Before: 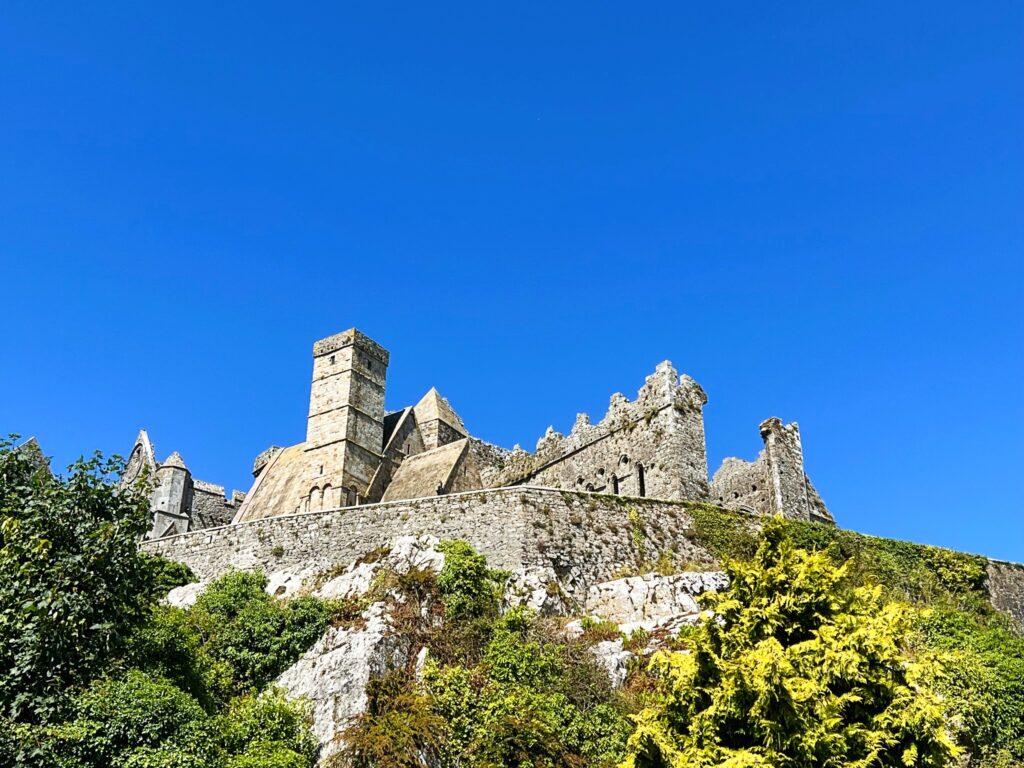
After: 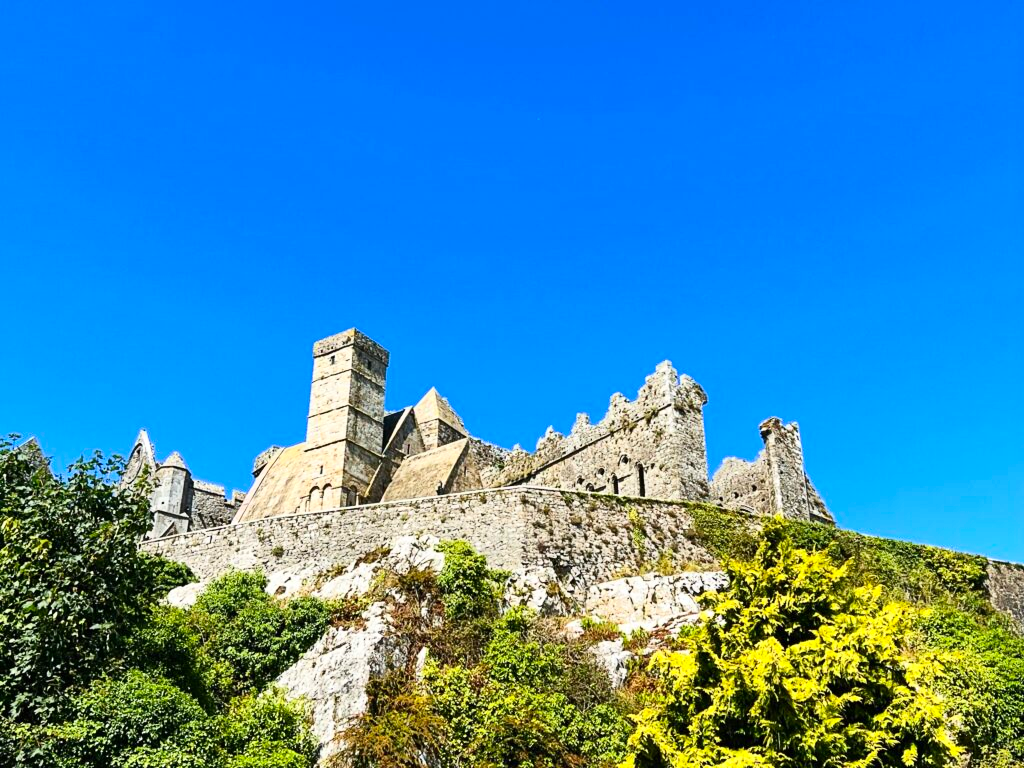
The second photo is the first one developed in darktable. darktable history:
contrast brightness saturation: contrast 0.23, brightness 0.101, saturation 0.287
